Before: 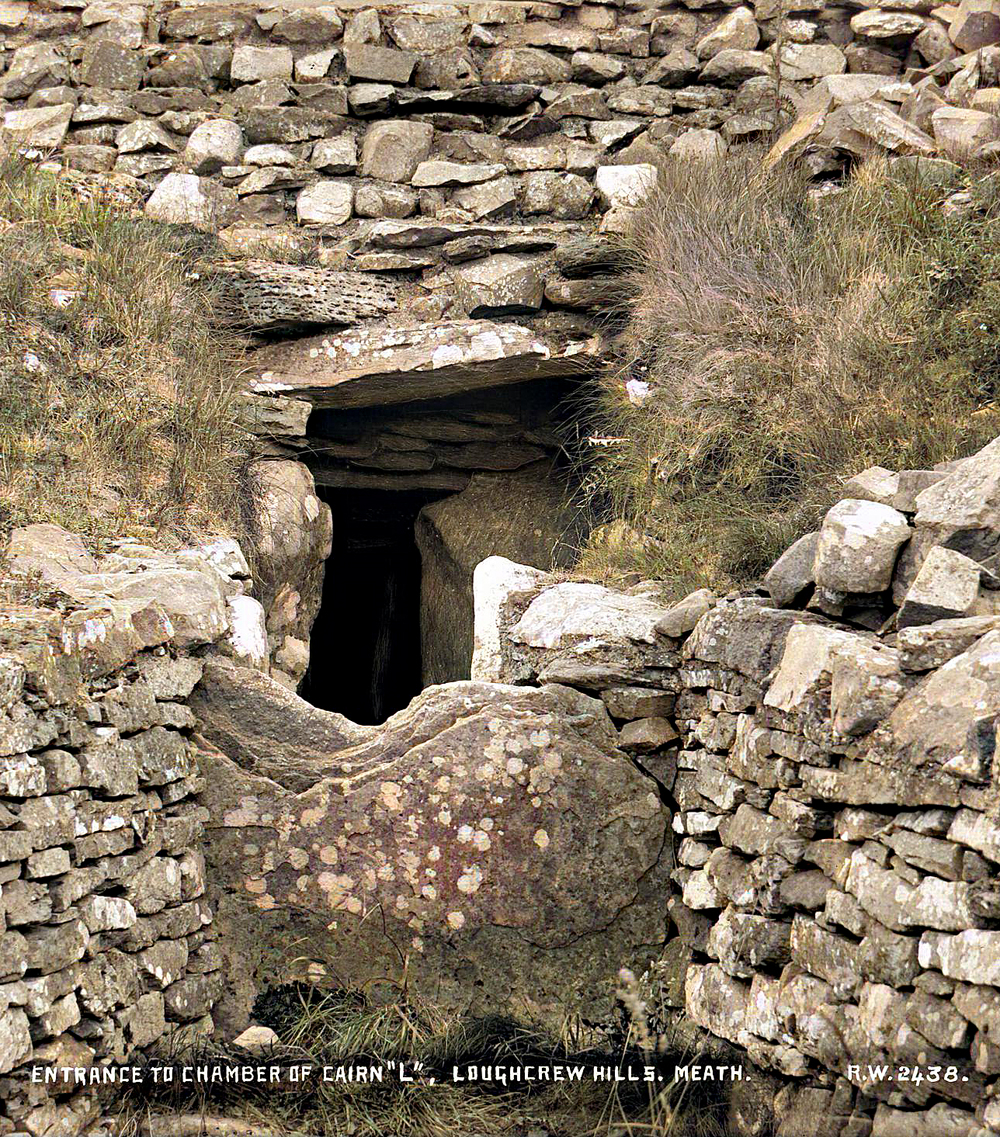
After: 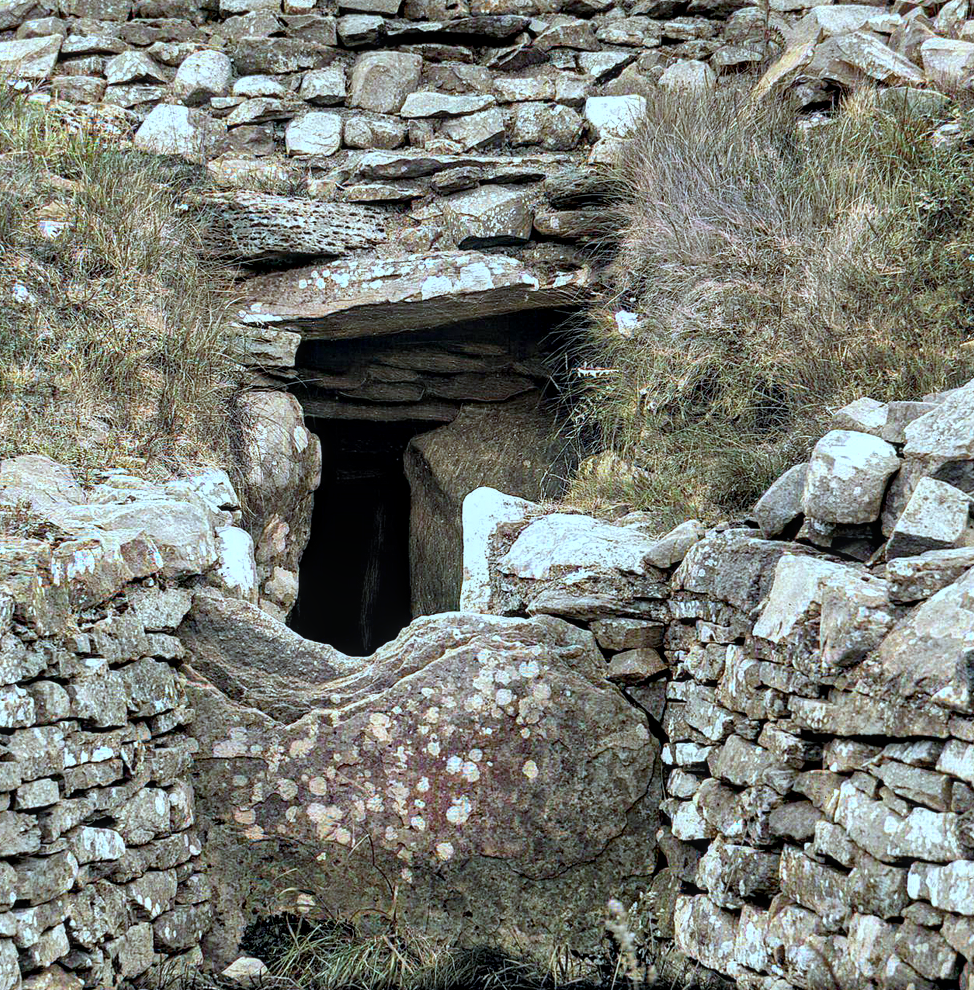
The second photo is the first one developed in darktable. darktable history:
local contrast: on, module defaults
color correction: highlights a* -10.58, highlights b* -19.01
crop: left 1.147%, top 6.115%, right 1.425%, bottom 6.742%
